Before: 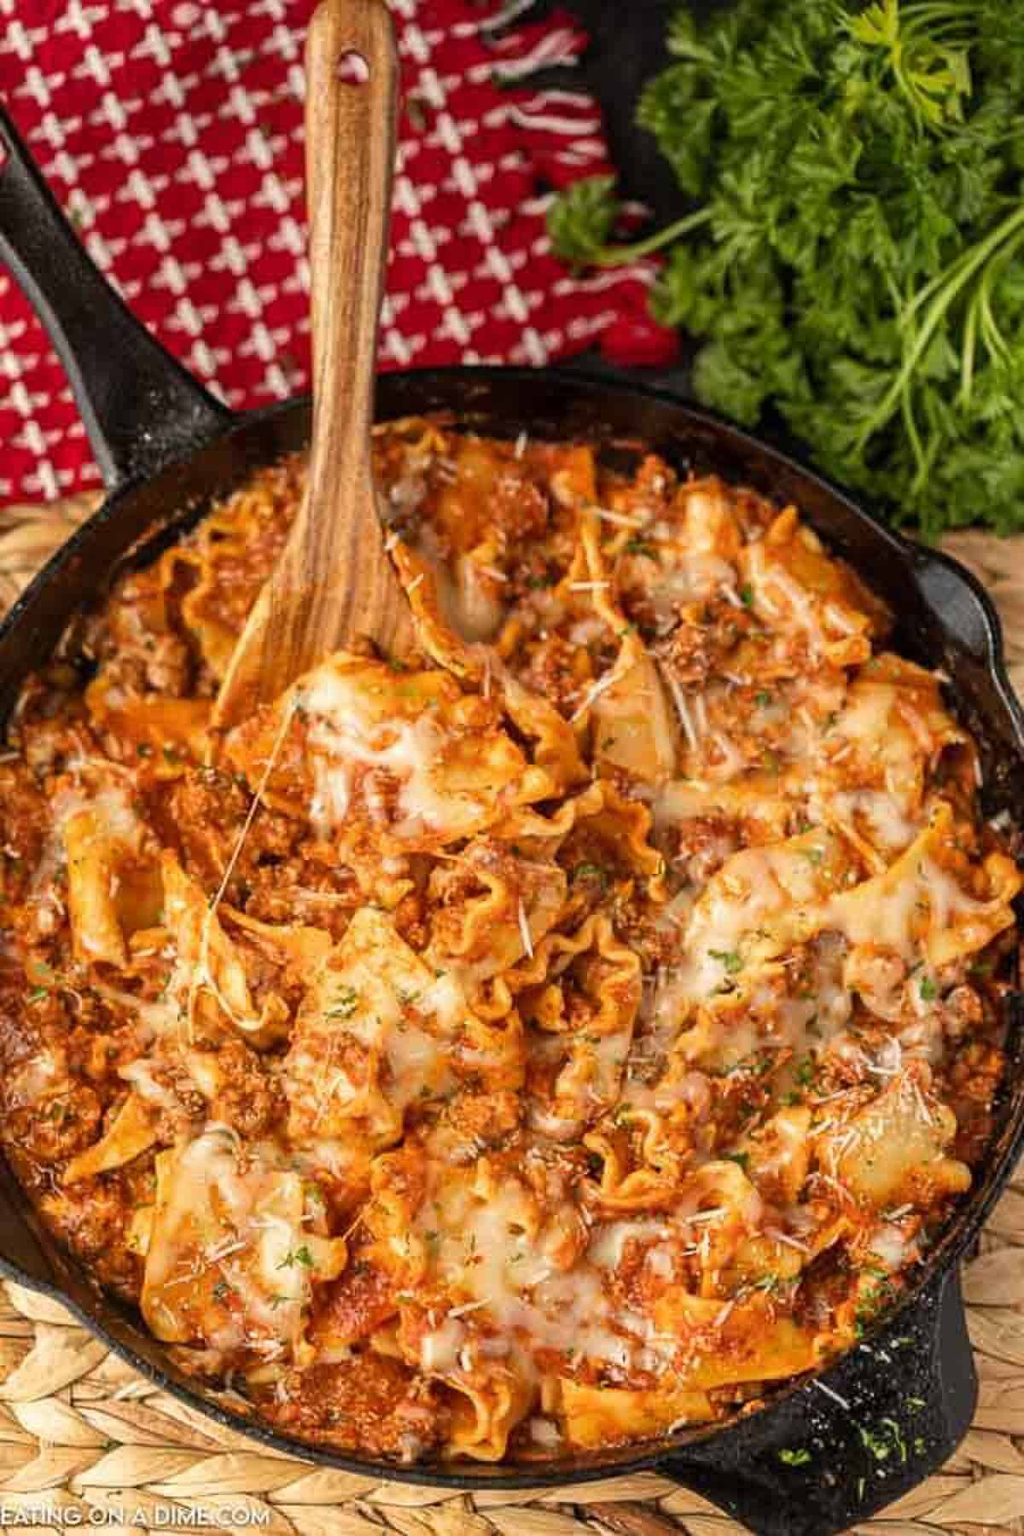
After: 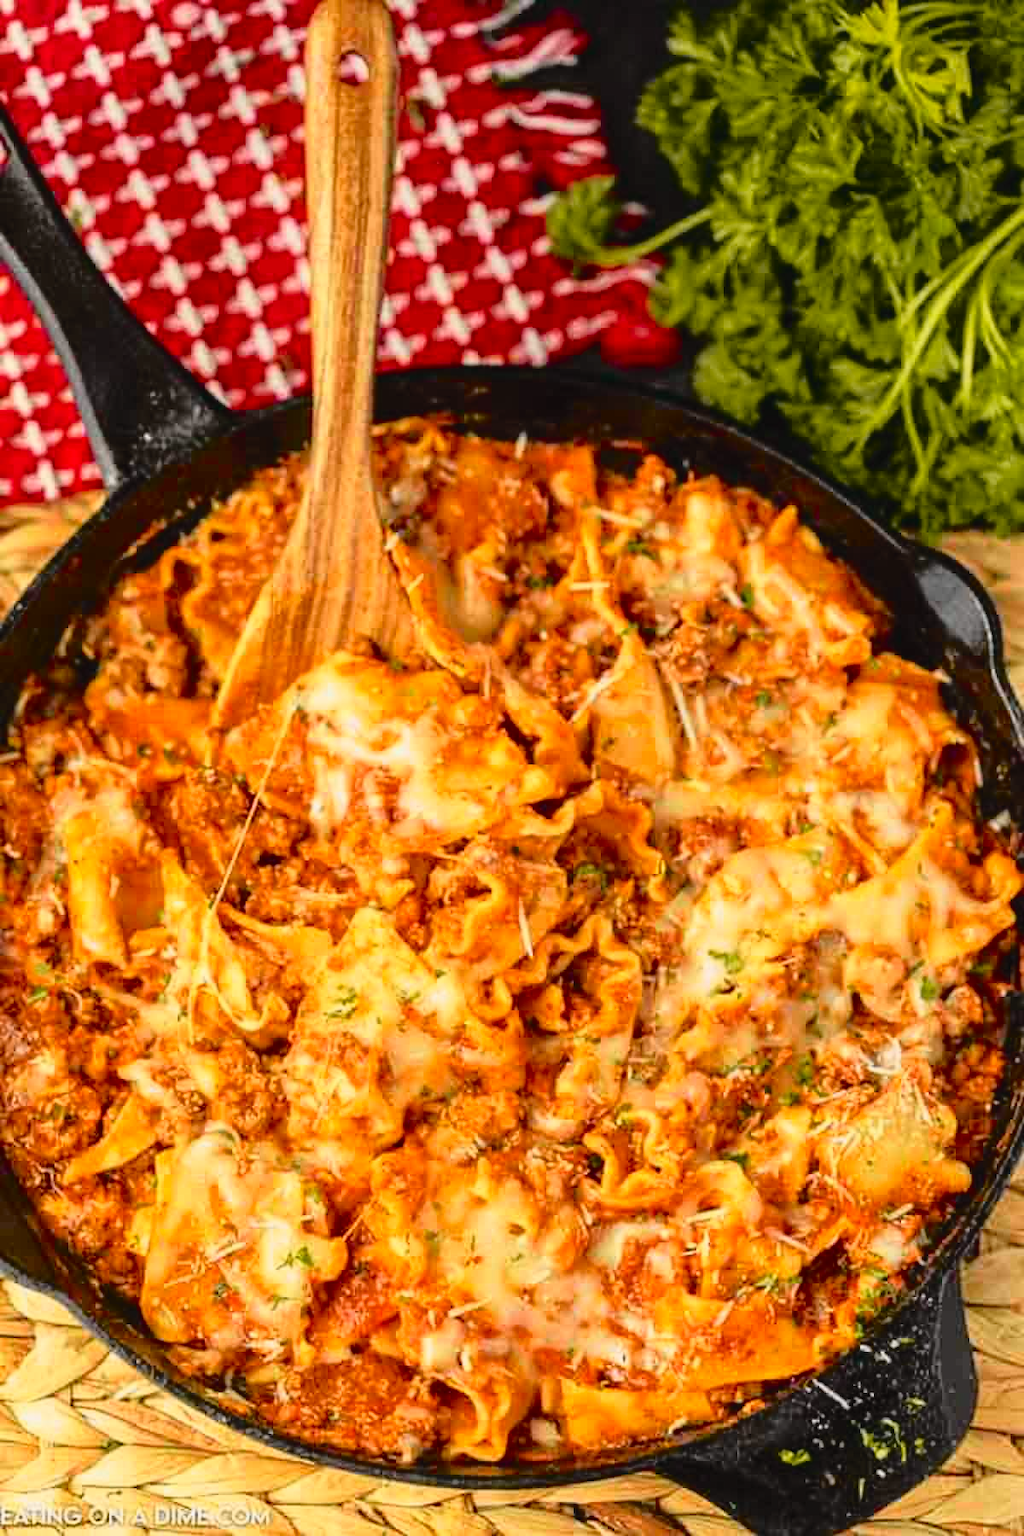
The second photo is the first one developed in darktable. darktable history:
tone curve: curves: ch0 [(0, 0.029) (0.168, 0.142) (0.359, 0.44) (0.469, 0.544) (0.634, 0.722) (0.858, 0.903) (1, 0.968)]; ch1 [(0, 0) (0.437, 0.453) (0.472, 0.47) (0.502, 0.502) (0.54, 0.534) (0.57, 0.592) (0.618, 0.66) (0.699, 0.749) (0.859, 0.919) (1, 1)]; ch2 [(0, 0) (0.33, 0.301) (0.421, 0.443) (0.476, 0.498) (0.505, 0.503) (0.547, 0.557) (0.586, 0.634) (0.608, 0.676) (1, 1)], color space Lab, independent channels, preserve colors none
